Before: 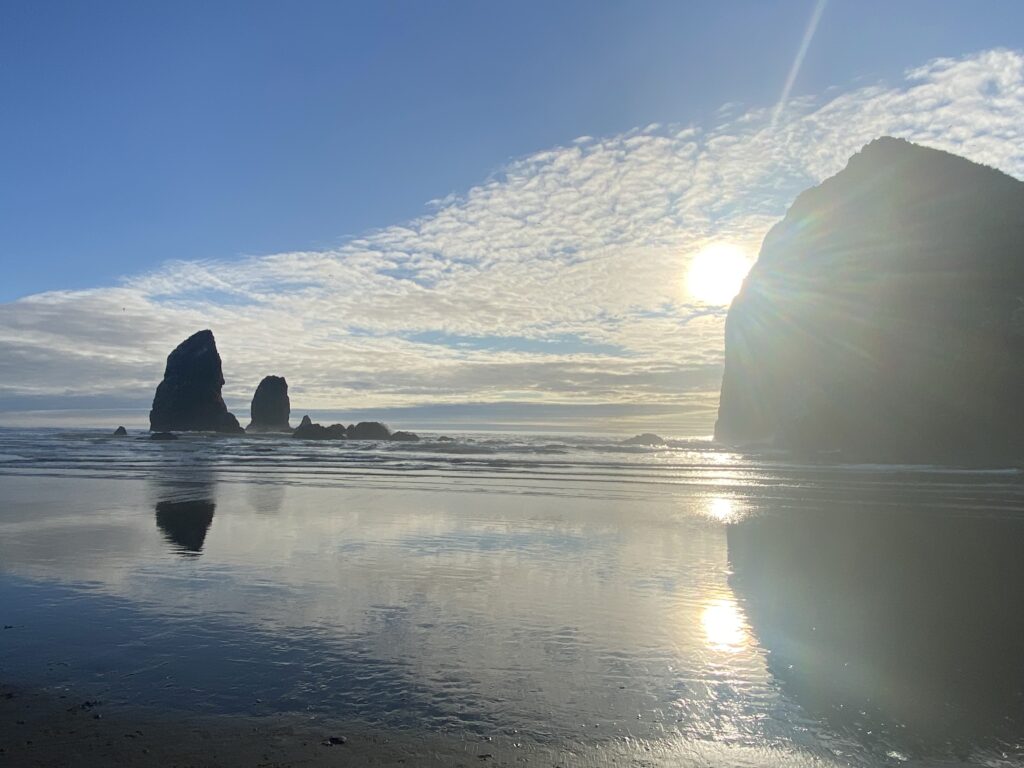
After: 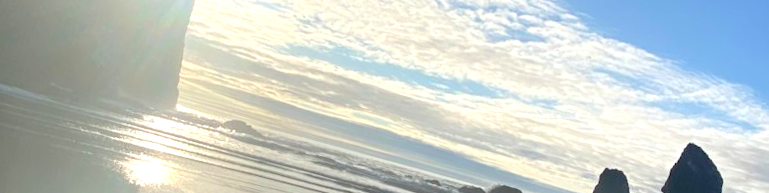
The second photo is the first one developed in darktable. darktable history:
crop and rotate: angle 16.12°, top 30.835%, bottom 35.653%
exposure: exposure 0.6 EV, compensate highlight preservation false
